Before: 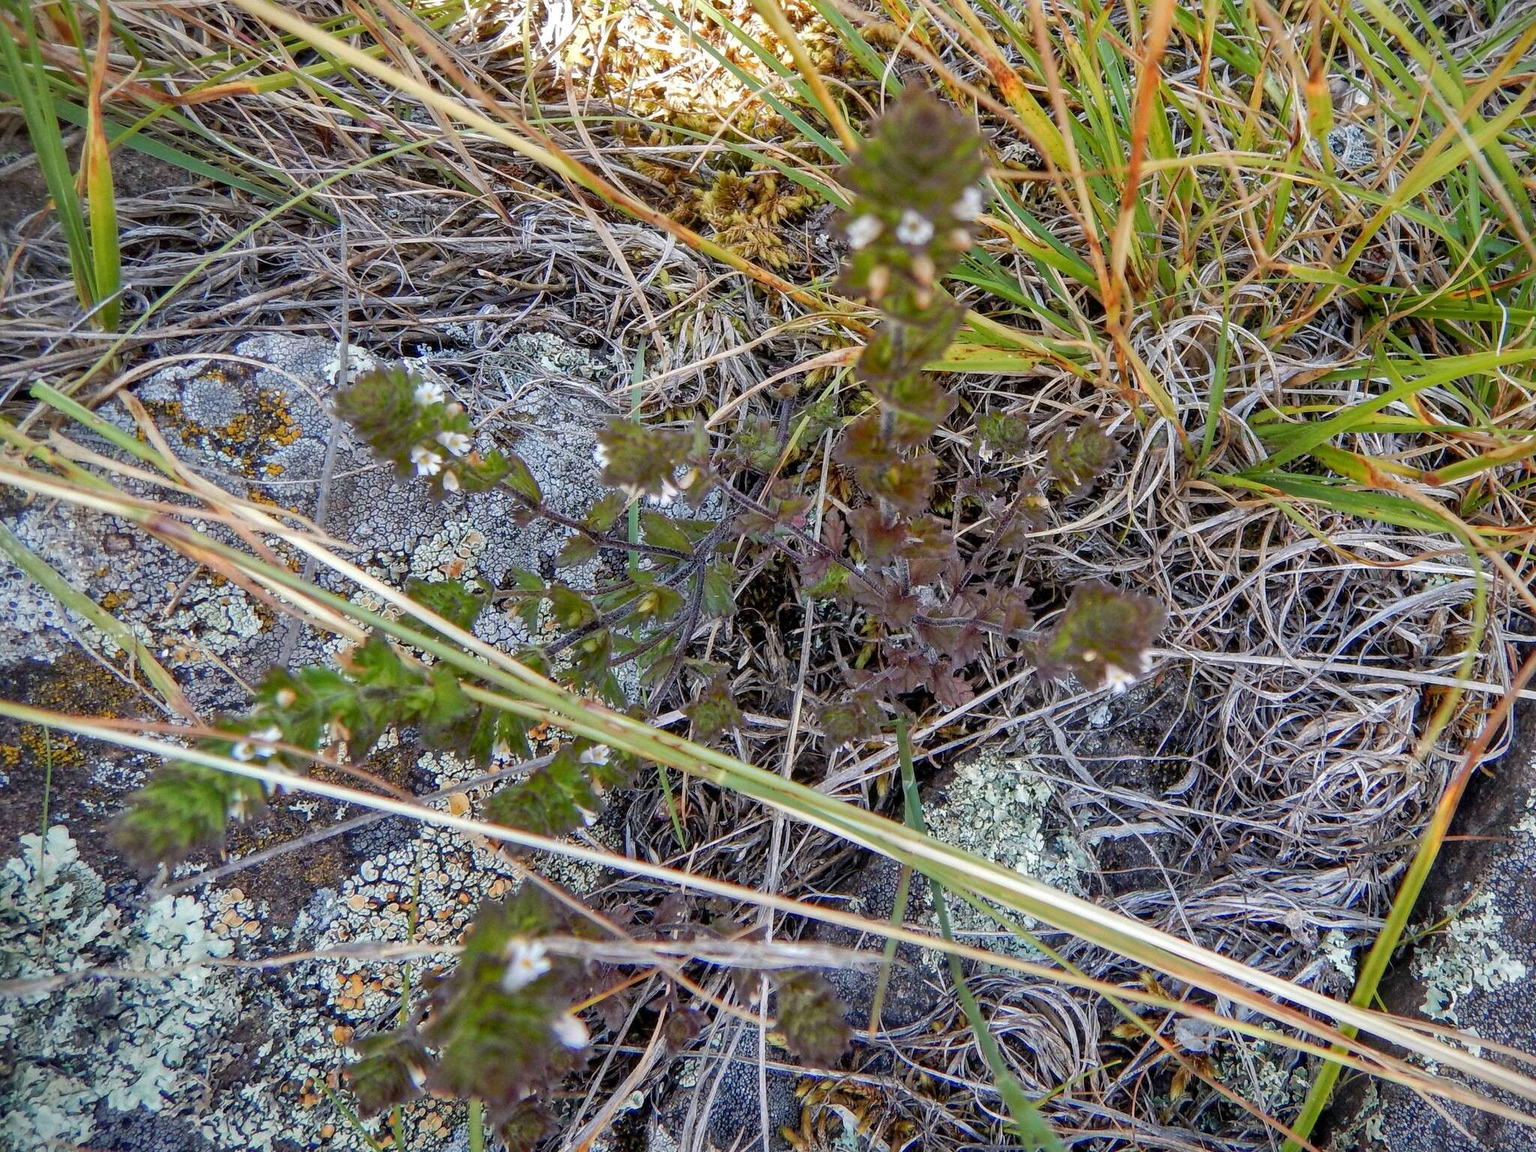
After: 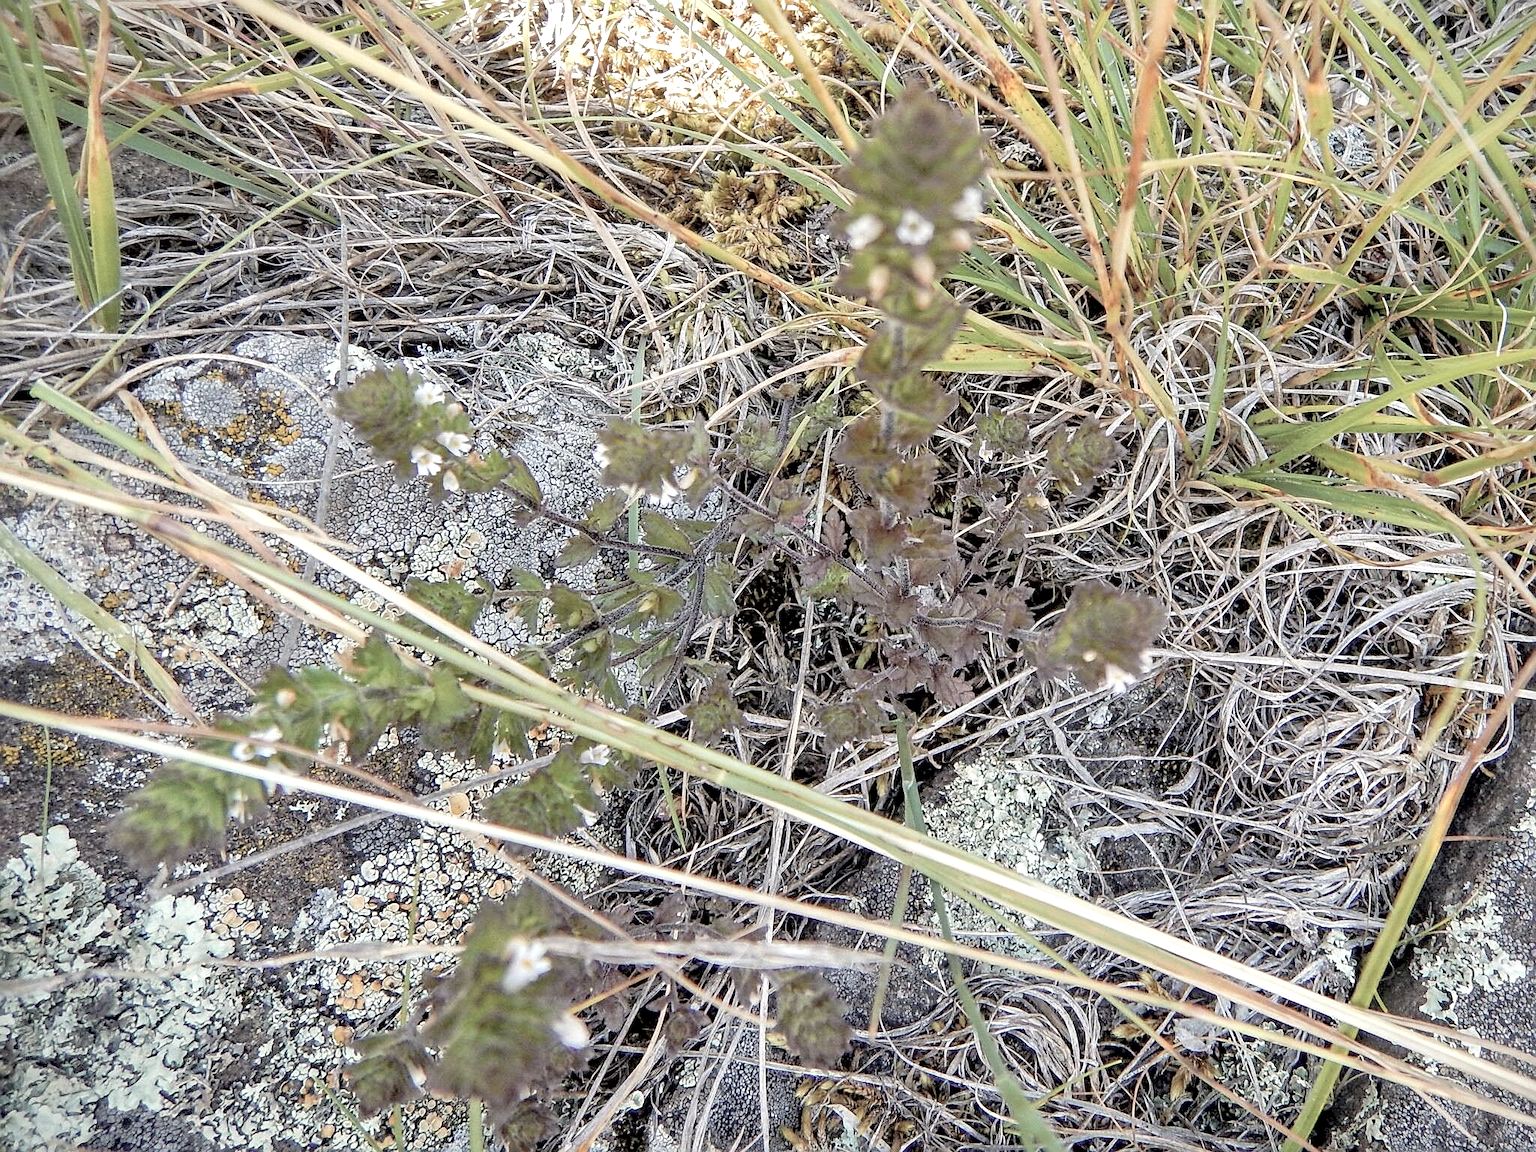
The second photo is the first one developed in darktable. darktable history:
exposure: black level correction 0.004, exposure 0.388 EV, compensate exposure bias true, compensate highlight preservation false
contrast brightness saturation: brightness 0.185, saturation -0.484
sharpen: on, module defaults
color correction: highlights b* 2.92
